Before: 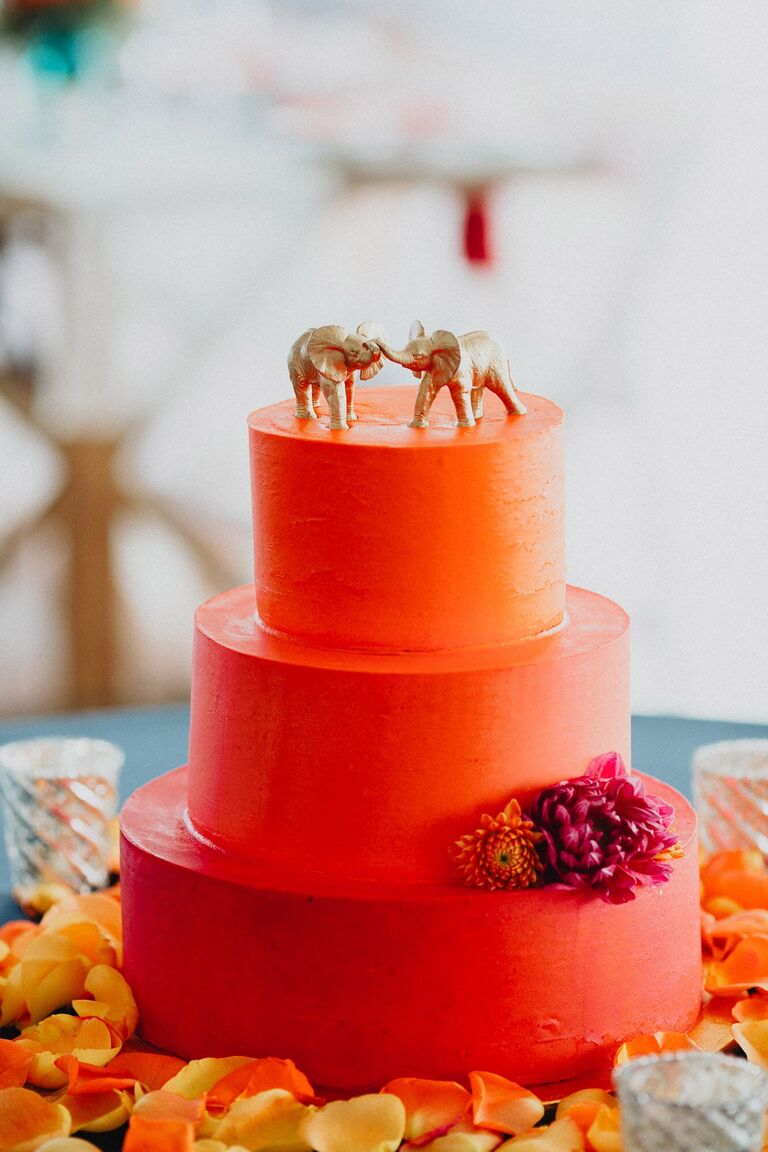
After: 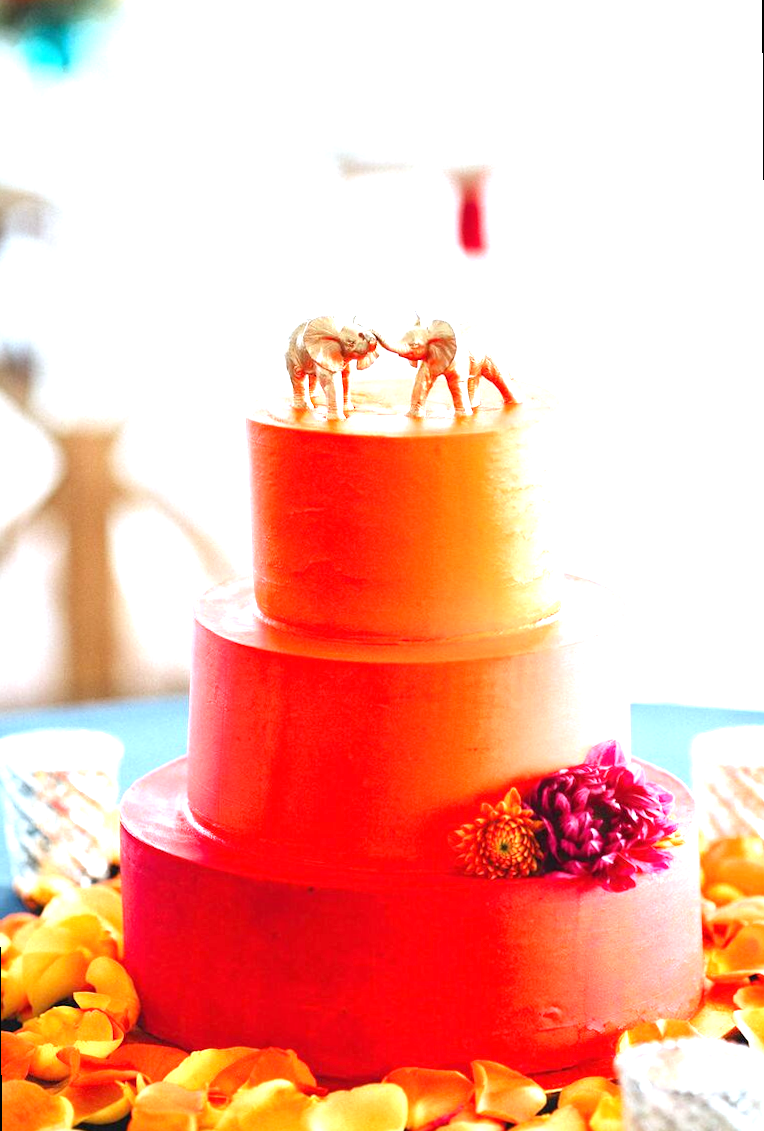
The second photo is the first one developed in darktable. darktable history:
exposure: black level correction 0, exposure 1.388 EV, compensate exposure bias true, compensate highlight preservation false
rotate and perspective: rotation -0.45°, automatic cropping original format, crop left 0.008, crop right 0.992, crop top 0.012, crop bottom 0.988
white balance: red 0.954, blue 1.079
